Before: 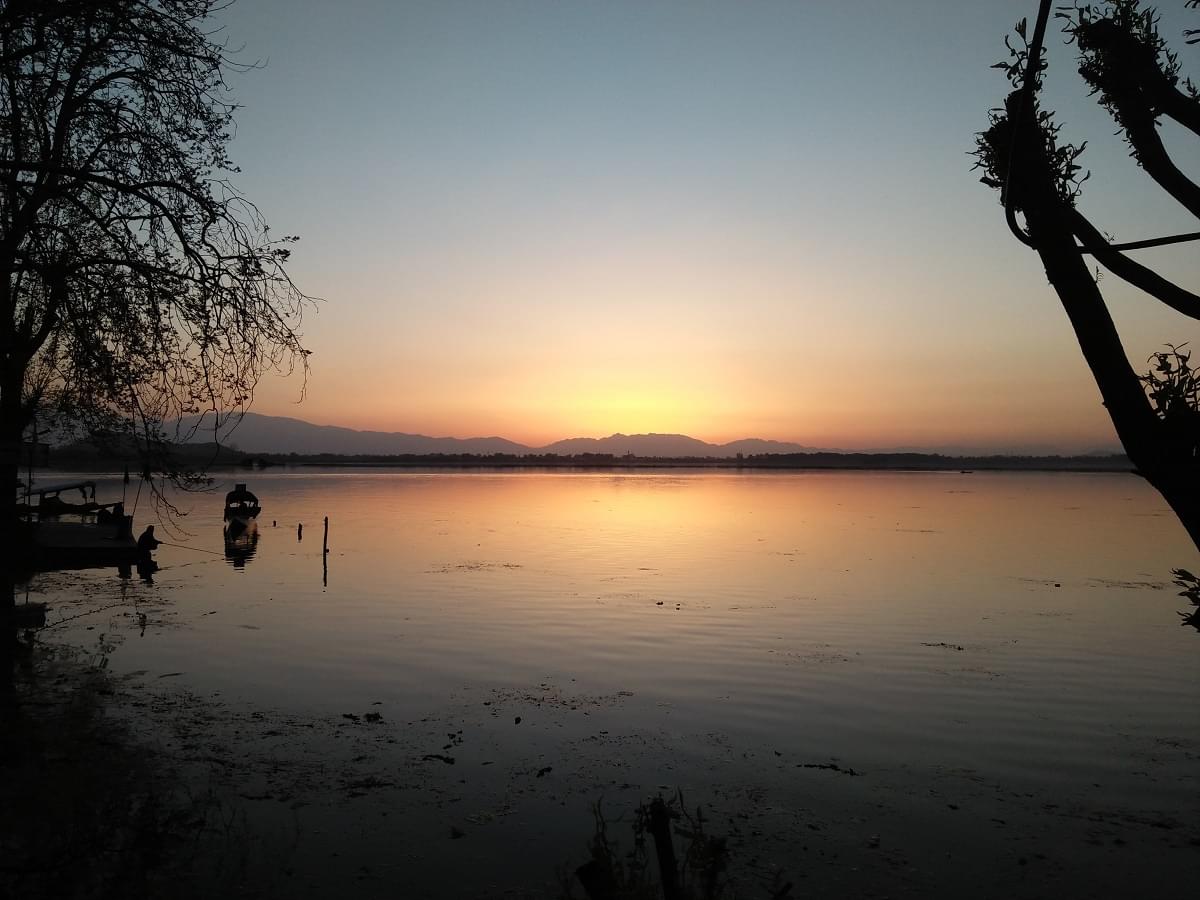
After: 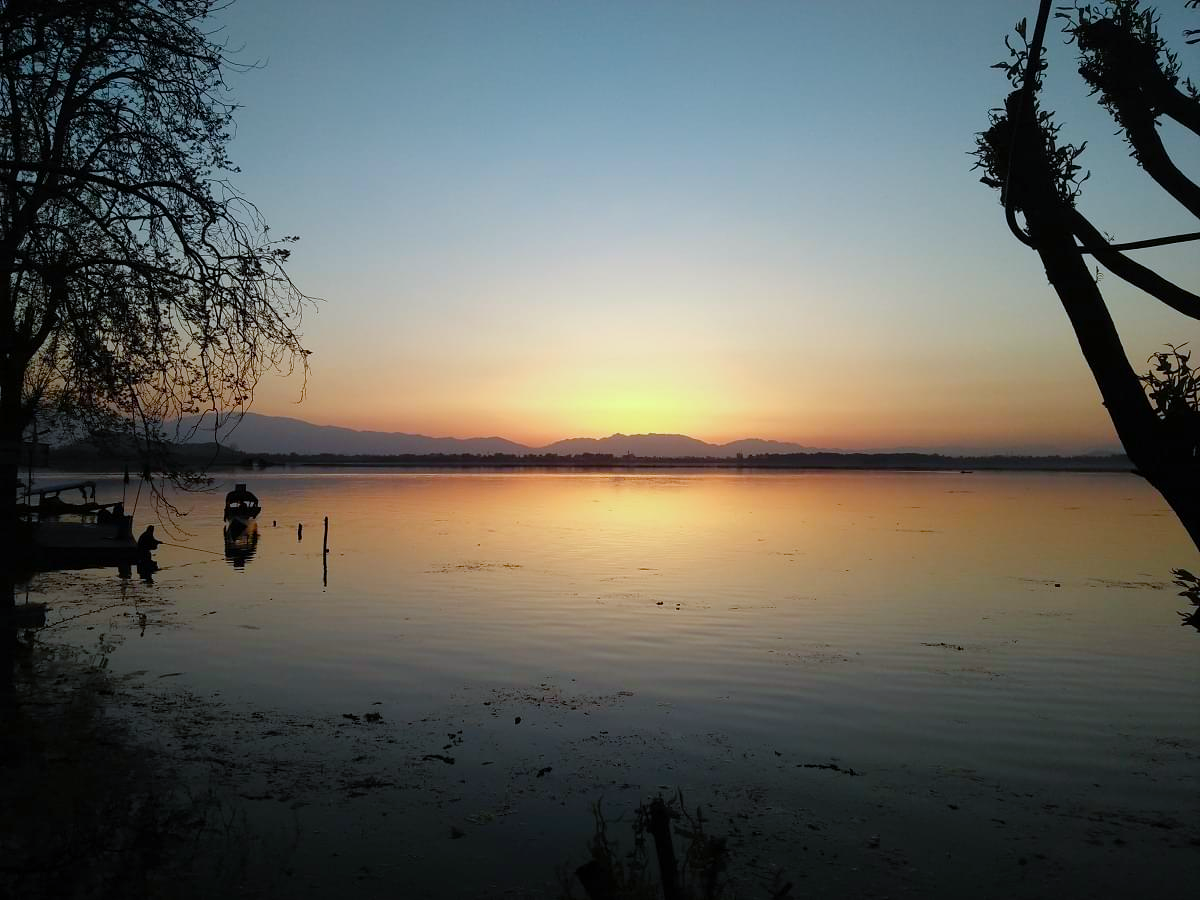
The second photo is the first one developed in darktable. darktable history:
white balance: red 0.925, blue 1.046
color balance rgb: perceptual saturation grading › global saturation 35%, perceptual saturation grading › highlights -30%, perceptual saturation grading › shadows 35%, perceptual brilliance grading › global brilliance 3%, perceptual brilliance grading › highlights -3%, perceptual brilliance grading › shadows 3%
